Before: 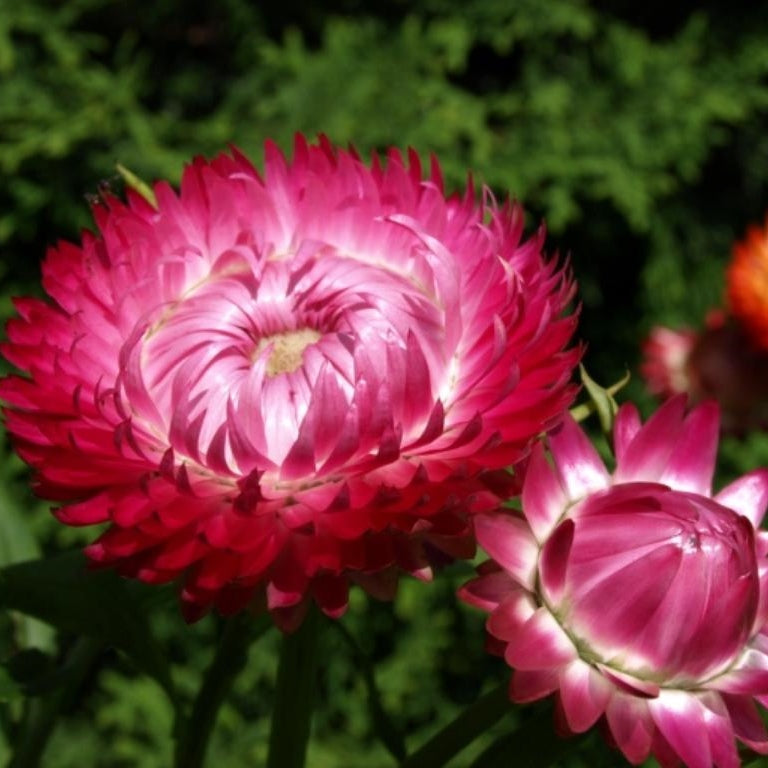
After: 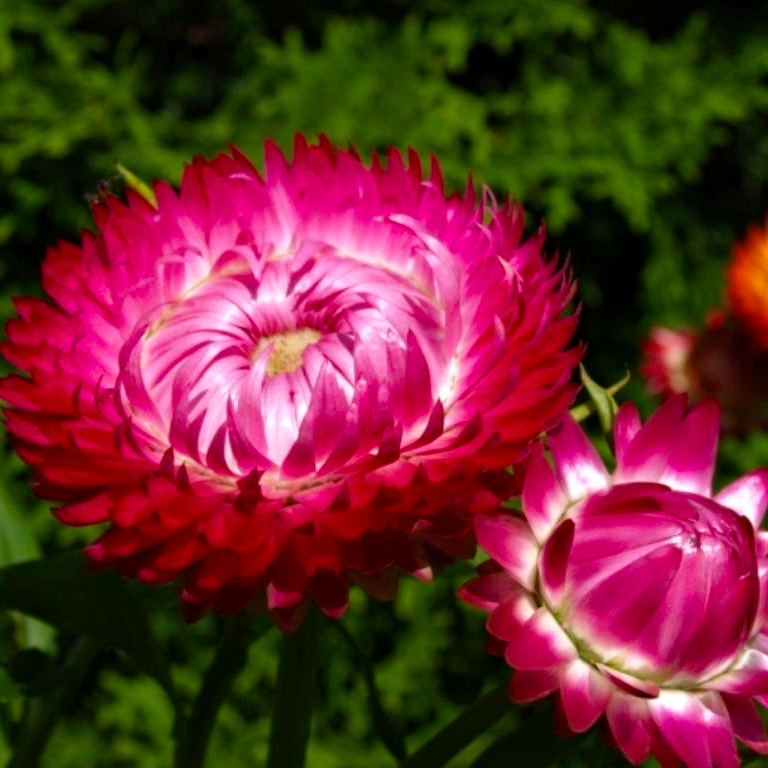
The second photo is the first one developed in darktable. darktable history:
haze removal: compatibility mode true, adaptive false
color balance rgb: perceptual saturation grading › global saturation 20%, global vibrance 20%
